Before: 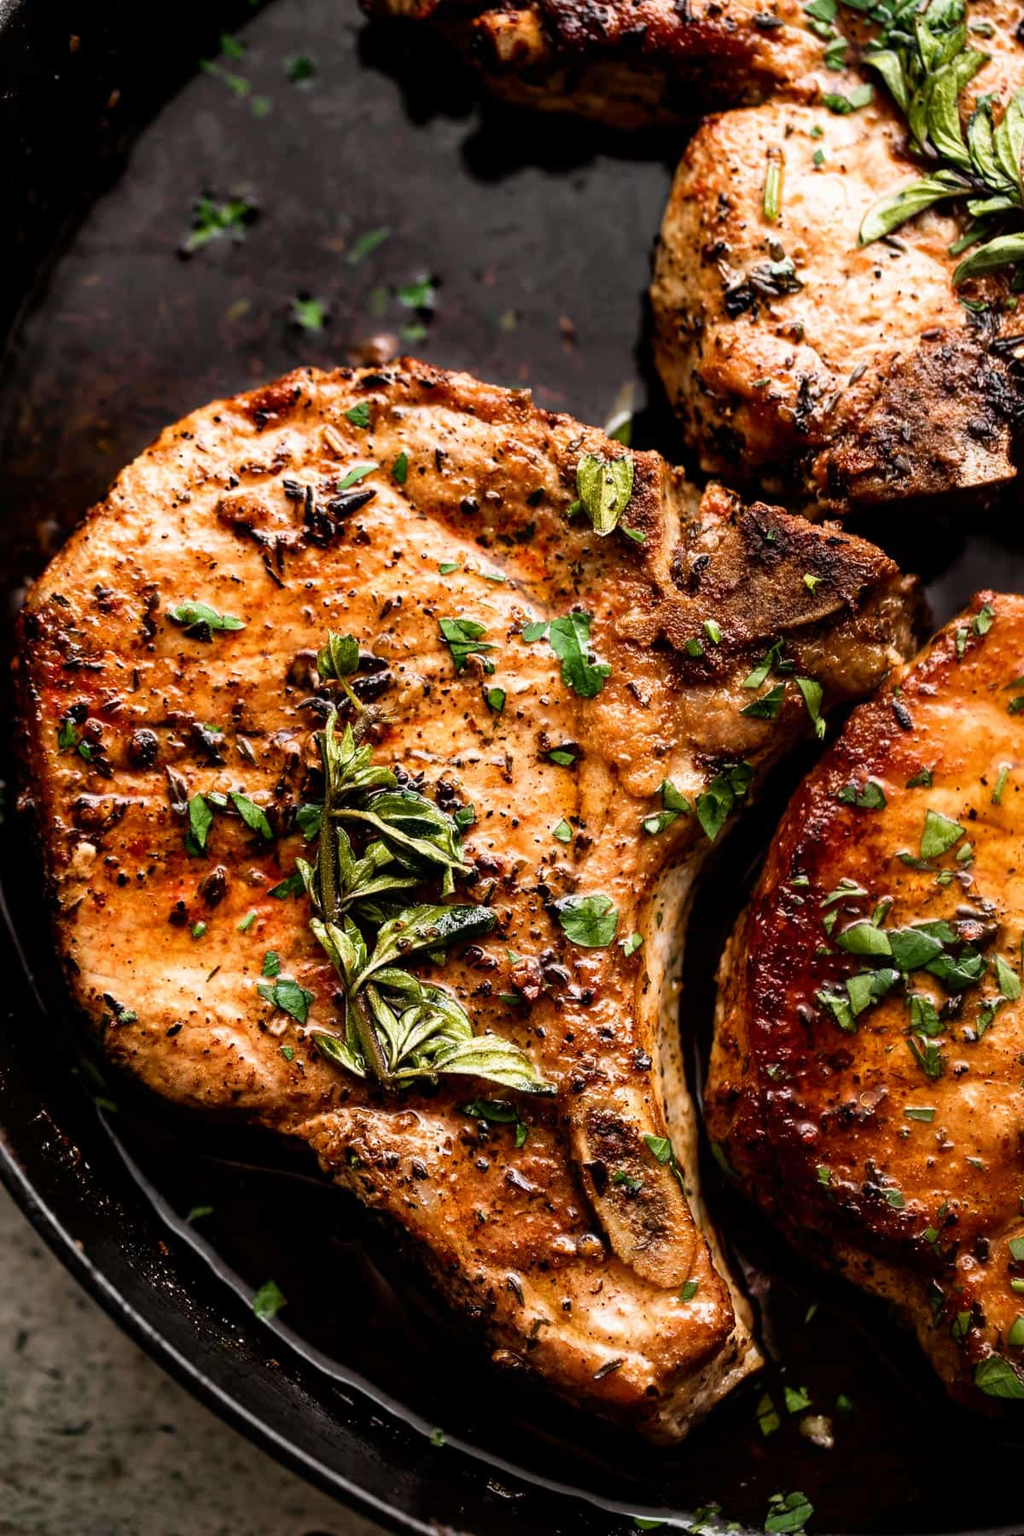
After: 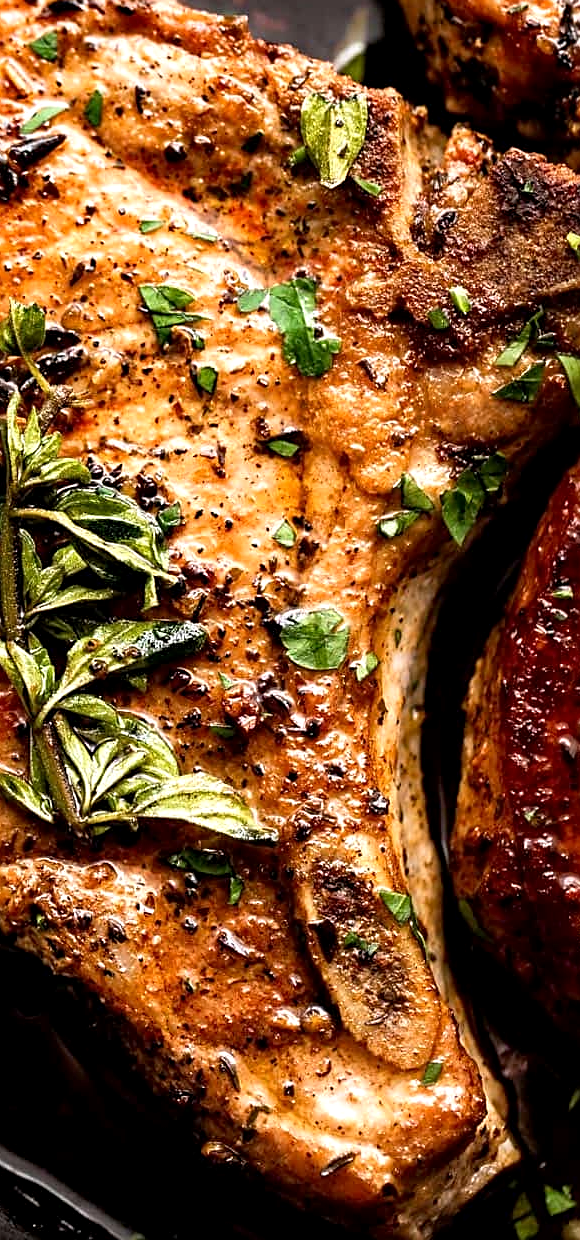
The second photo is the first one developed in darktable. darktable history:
crop: left 31.32%, top 24.471%, right 20.325%, bottom 6.627%
sharpen: on, module defaults
exposure: black level correction 0.001, exposure 0.296 EV, compensate highlight preservation false
